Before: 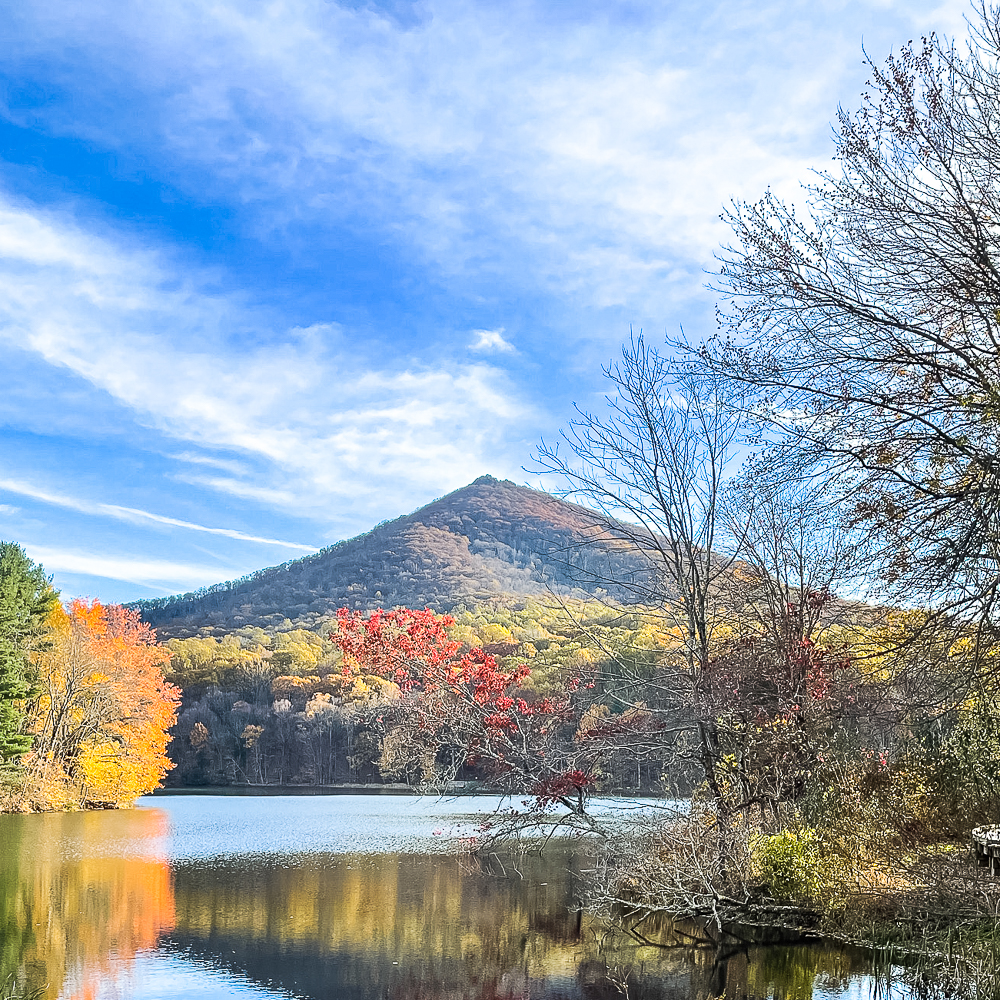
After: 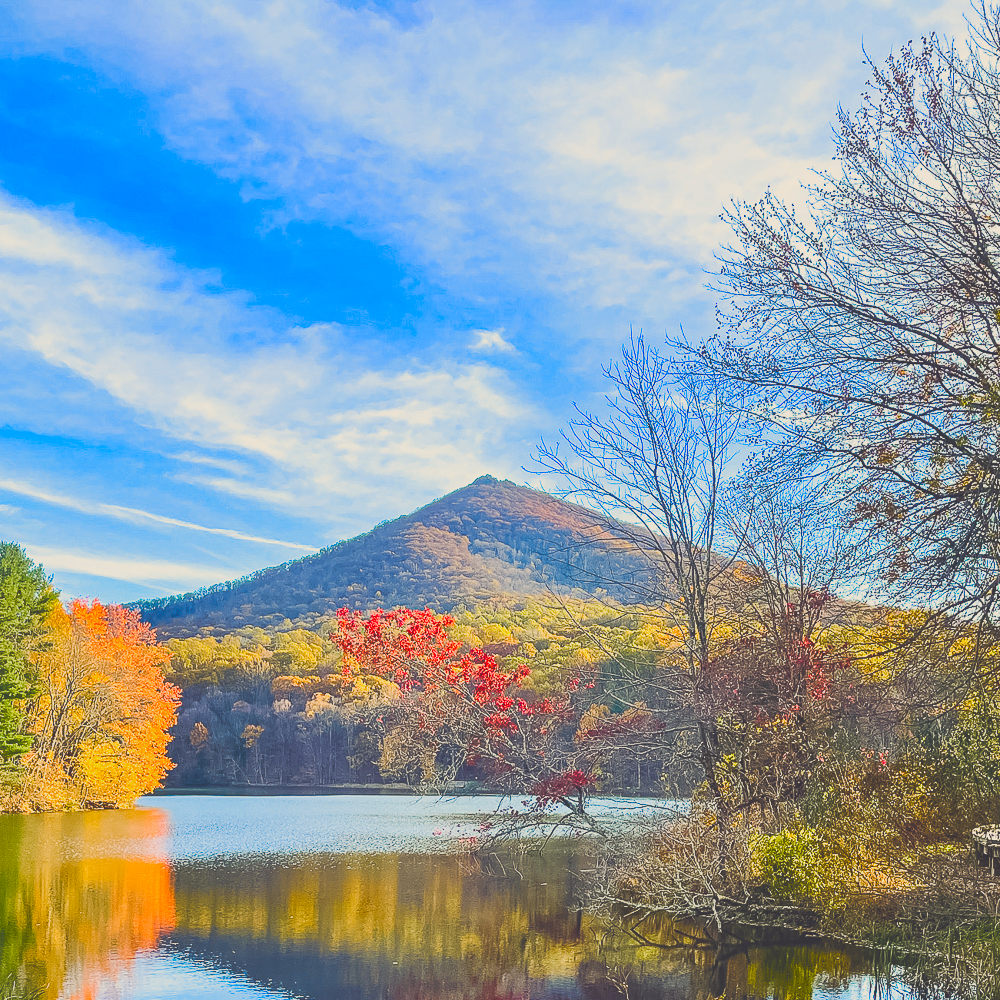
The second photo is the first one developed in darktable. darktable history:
color balance rgb: shadows lift › chroma 3%, shadows lift › hue 280.8°, power › hue 330°, highlights gain › chroma 3%, highlights gain › hue 75.6°, global offset › luminance 2%, perceptual saturation grading › global saturation 20%, perceptual saturation grading › highlights -25%, perceptual saturation grading › shadows 50%, global vibrance 20.33%
contrast brightness saturation: contrast -0.19, saturation 0.19
